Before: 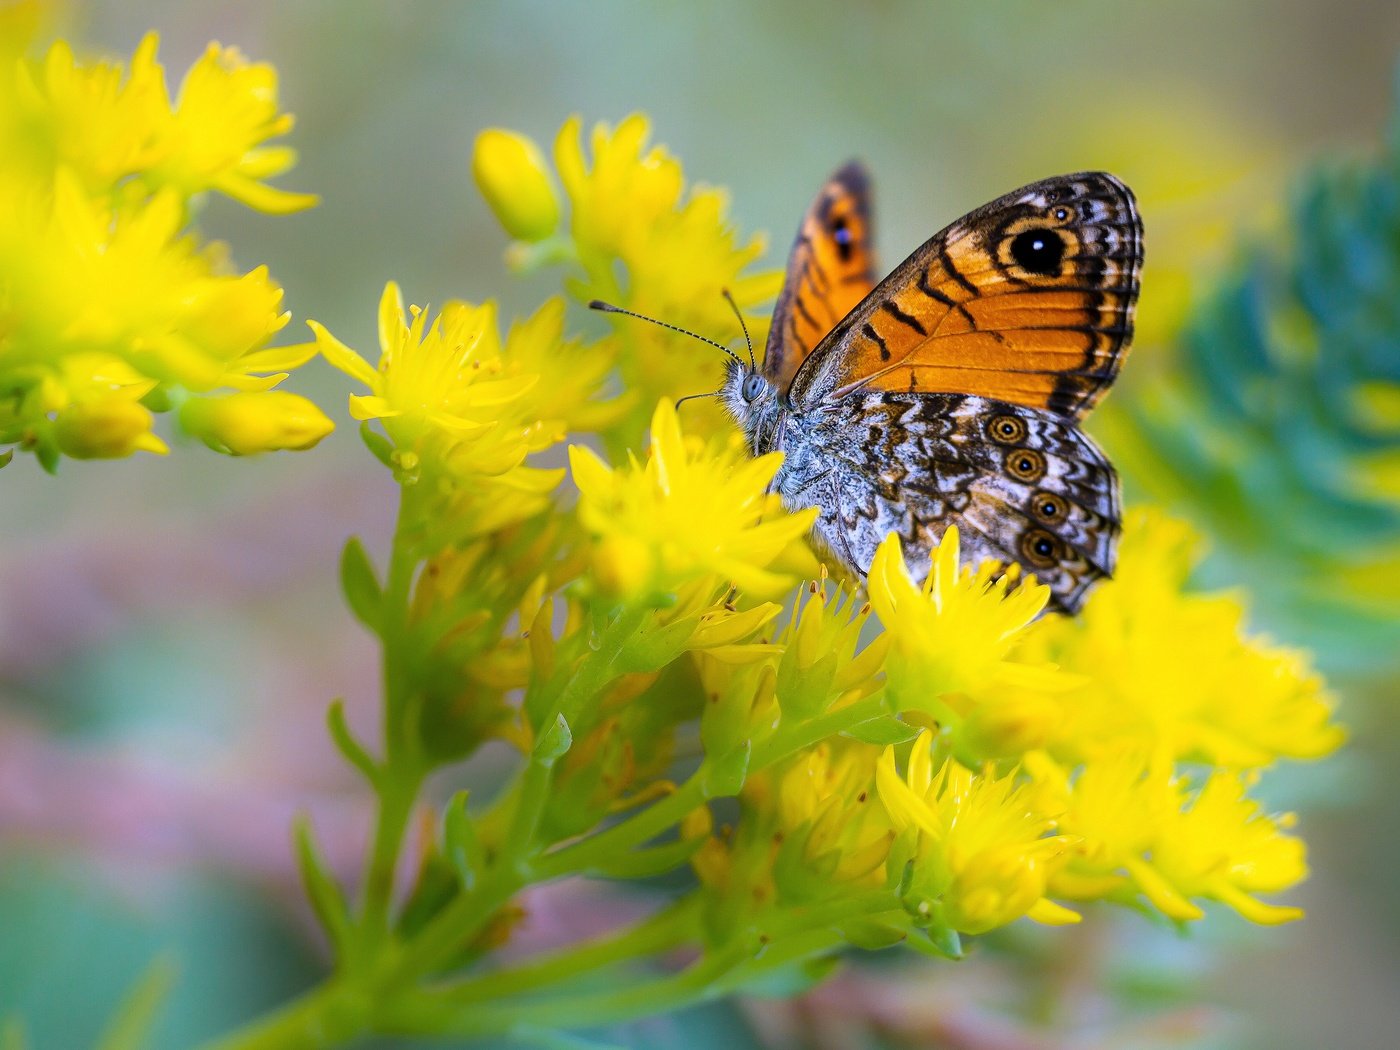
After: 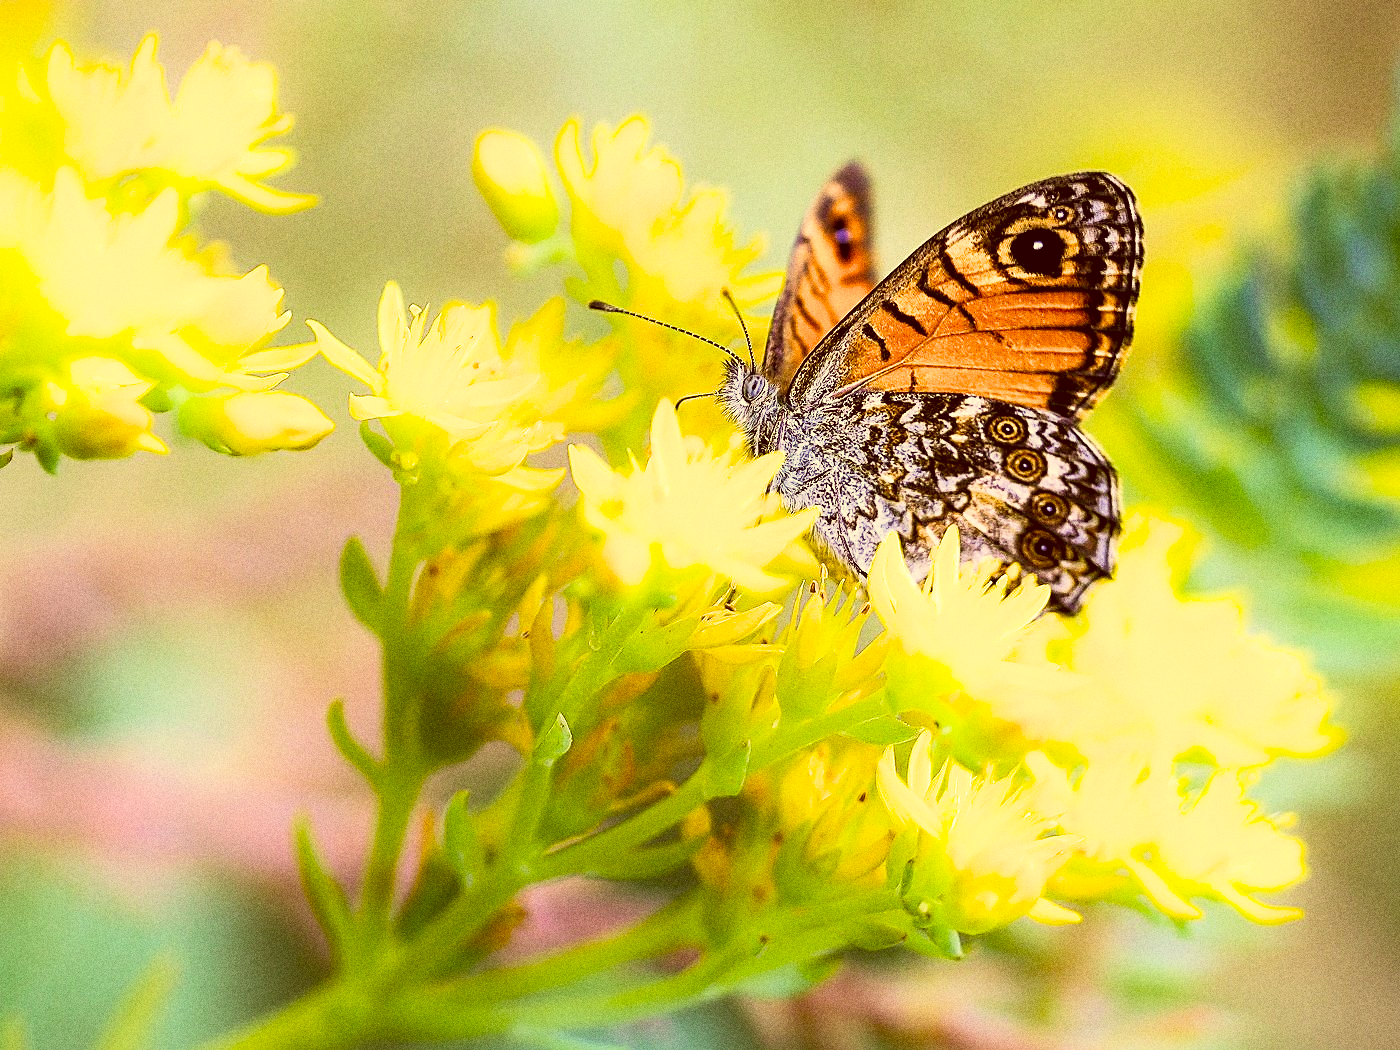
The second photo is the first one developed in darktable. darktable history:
filmic rgb: black relative exposure -7.65 EV, white relative exposure 4.56 EV, hardness 3.61
grain: coarseness 0.09 ISO, strength 40%
exposure: black level correction 0, exposure 1.5 EV, compensate exposure bias true, compensate highlight preservation false
color correction: highlights a* 1.12, highlights b* 24.26, shadows a* 15.58, shadows b* 24.26
sharpen: radius 1.4, amount 1.25, threshold 0.7
rgb curve: curves: ch0 [(0, 0) (0.415, 0.237) (1, 1)]
velvia: on, module defaults
